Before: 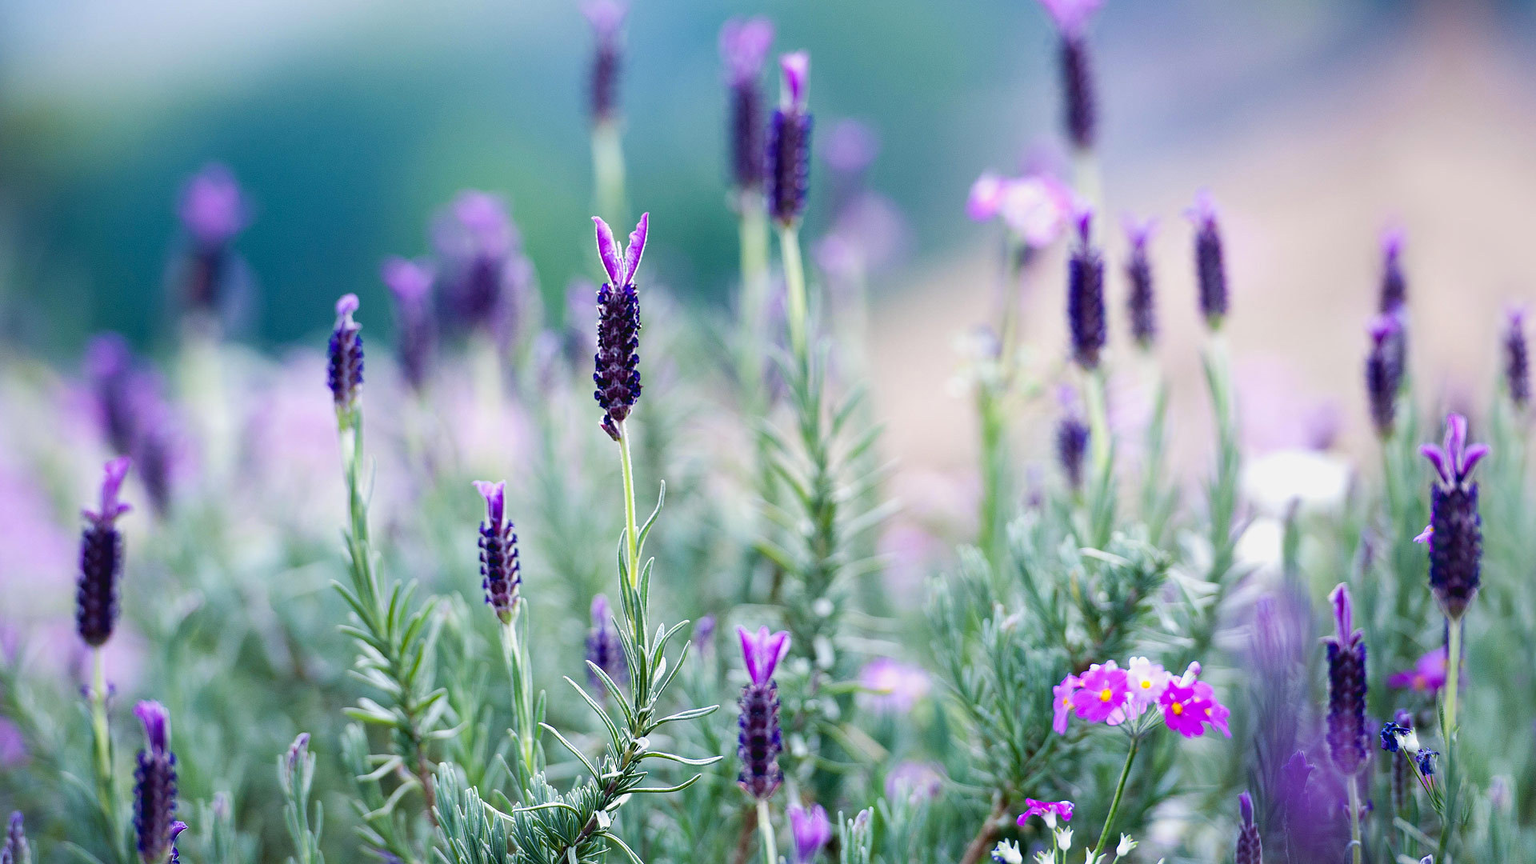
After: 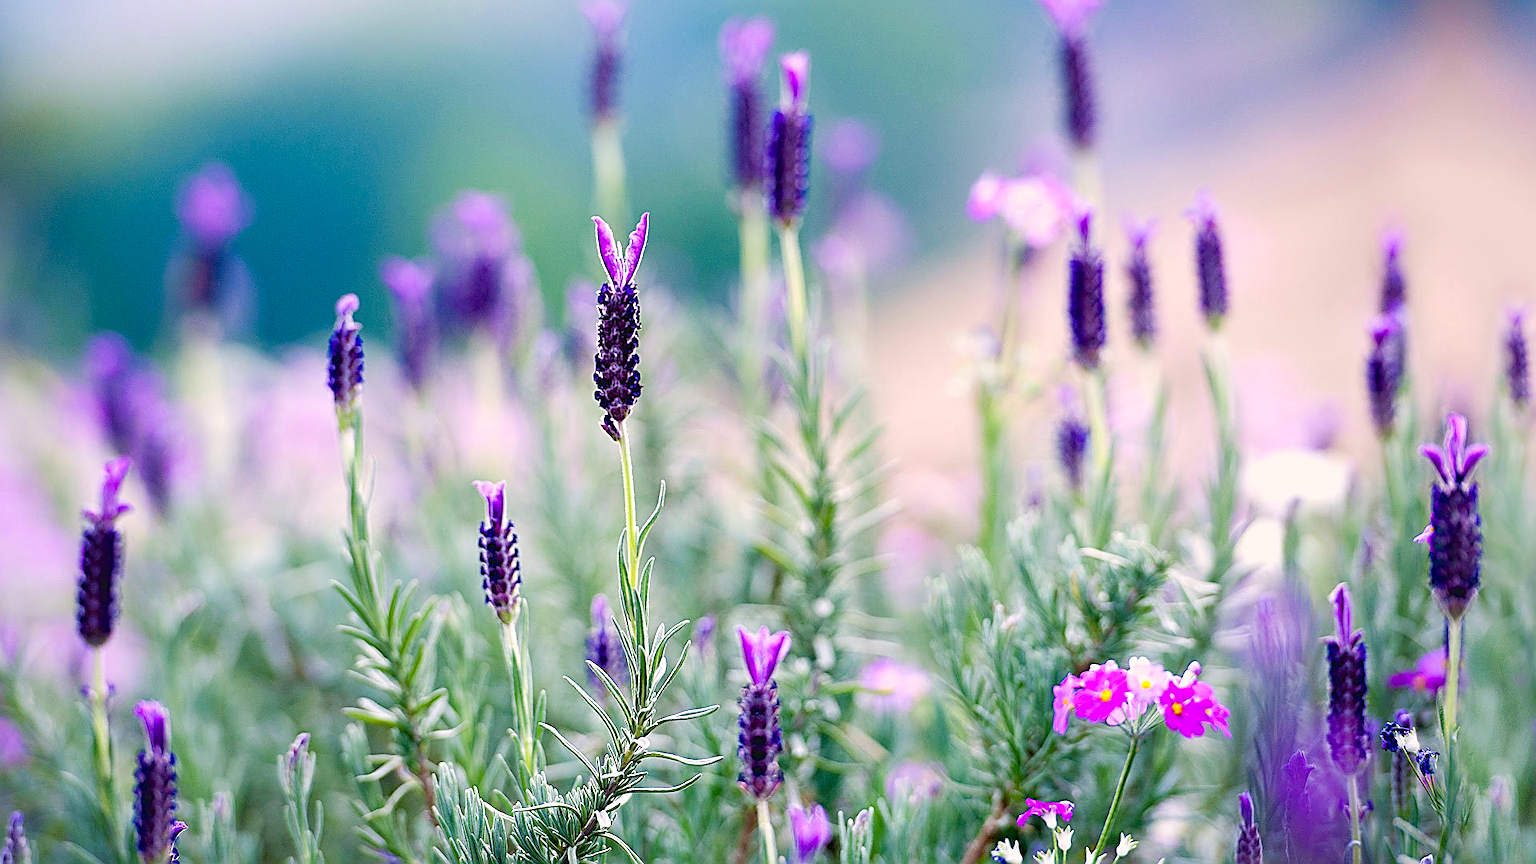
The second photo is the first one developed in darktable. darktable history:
sharpen: amount 0.999
color balance rgb: perceptual saturation grading › global saturation 20.149%, perceptual saturation grading › highlights -19.679%, perceptual saturation grading › shadows 29.894%, contrast -10.234%
tone equalizer: -8 EV -0.419 EV, -7 EV -0.37 EV, -6 EV -0.351 EV, -5 EV -0.203 EV, -3 EV 0.227 EV, -2 EV 0.336 EV, -1 EV 0.392 EV, +0 EV 0.388 EV
color correction: highlights a* 5.73, highlights b* 4.85
